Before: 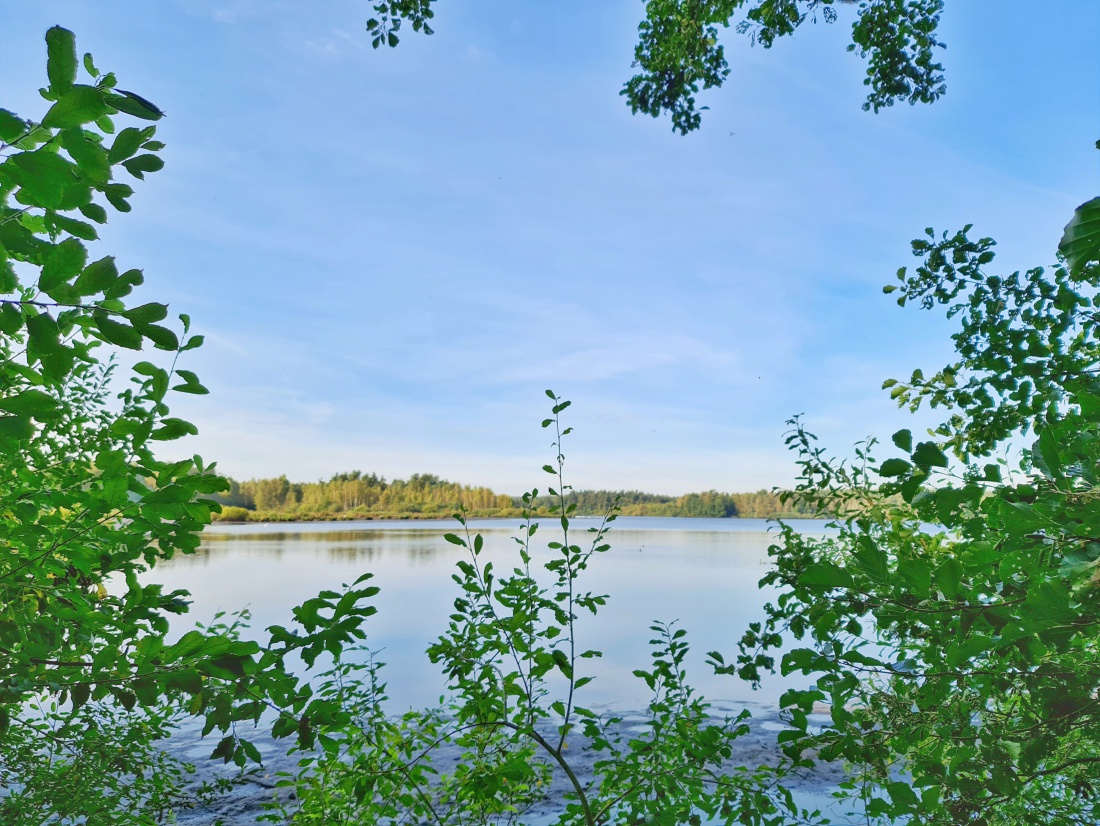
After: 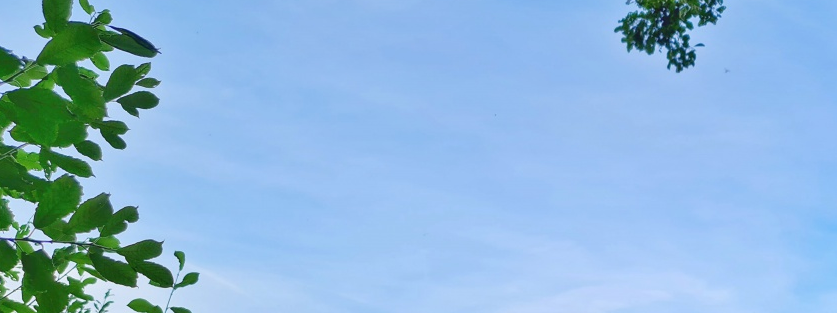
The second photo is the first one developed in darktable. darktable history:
crop: left 0.522%, top 7.648%, right 23.316%, bottom 54.427%
